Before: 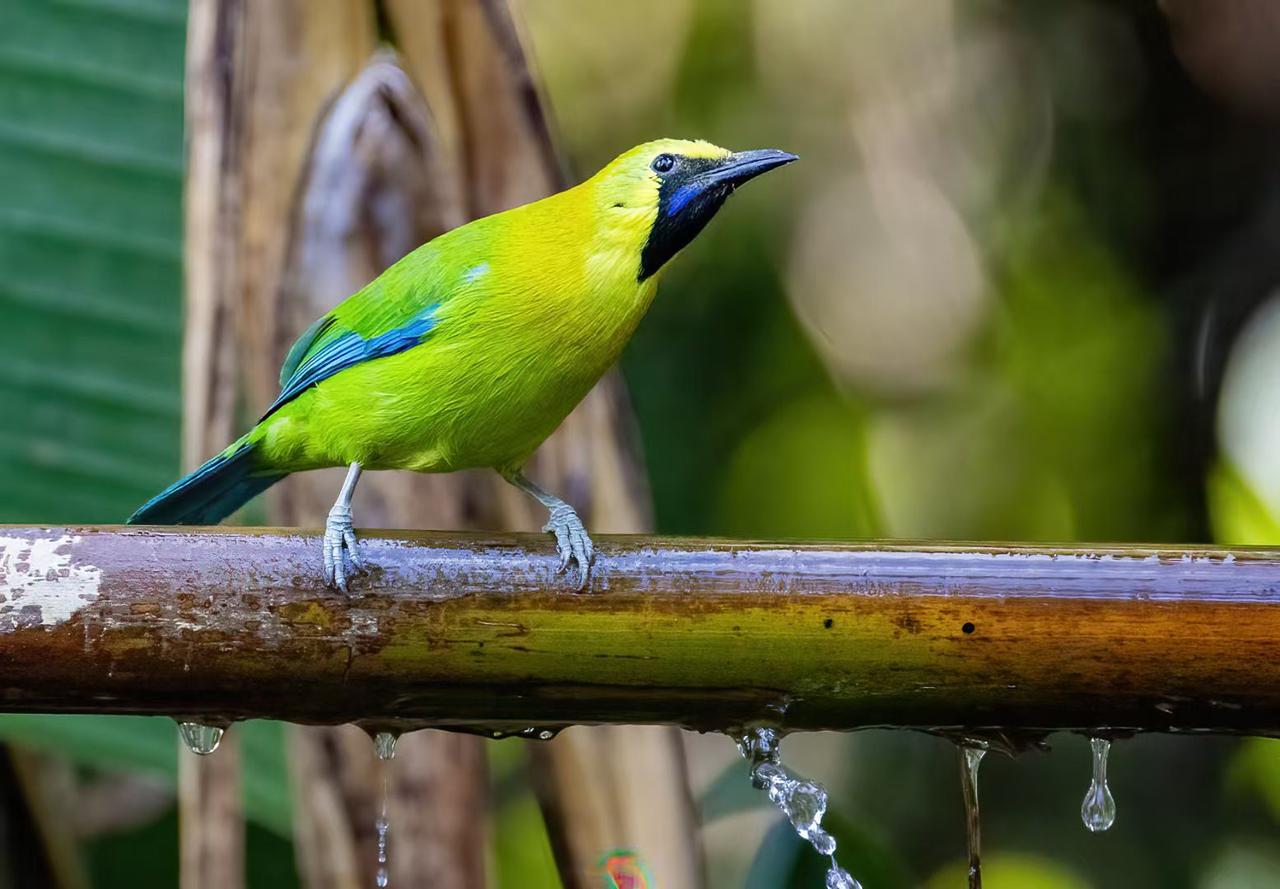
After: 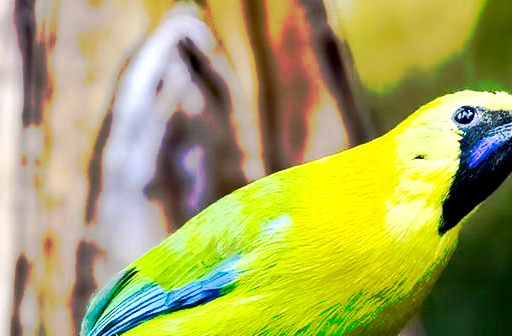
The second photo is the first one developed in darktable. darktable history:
tone curve: curves: ch0 [(0, 0) (0.003, 0.003) (0.011, 0.011) (0.025, 0.024) (0.044, 0.043) (0.069, 0.067) (0.1, 0.096) (0.136, 0.131) (0.177, 0.171) (0.224, 0.216) (0.277, 0.267) (0.335, 0.323) (0.399, 0.384) (0.468, 0.451) (0.543, 0.678) (0.623, 0.734) (0.709, 0.795) (0.801, 0.859) (0.898, 0.928) (1, 1)], preserve colors none
crop: left 15.616%, top 5.422%, right 44.317%, bottom 56.736%
exposure: black level correction 0.004, exposure 0.42 EV, compensate highlight preservation false
contrast equalizer: octaves 7, y [[0.514, 0.573, 0.581, 0.508, 0.5, 0.5], [0.5 ×6], [0.5 ×6], [0 ×6], [0 ×6]]
